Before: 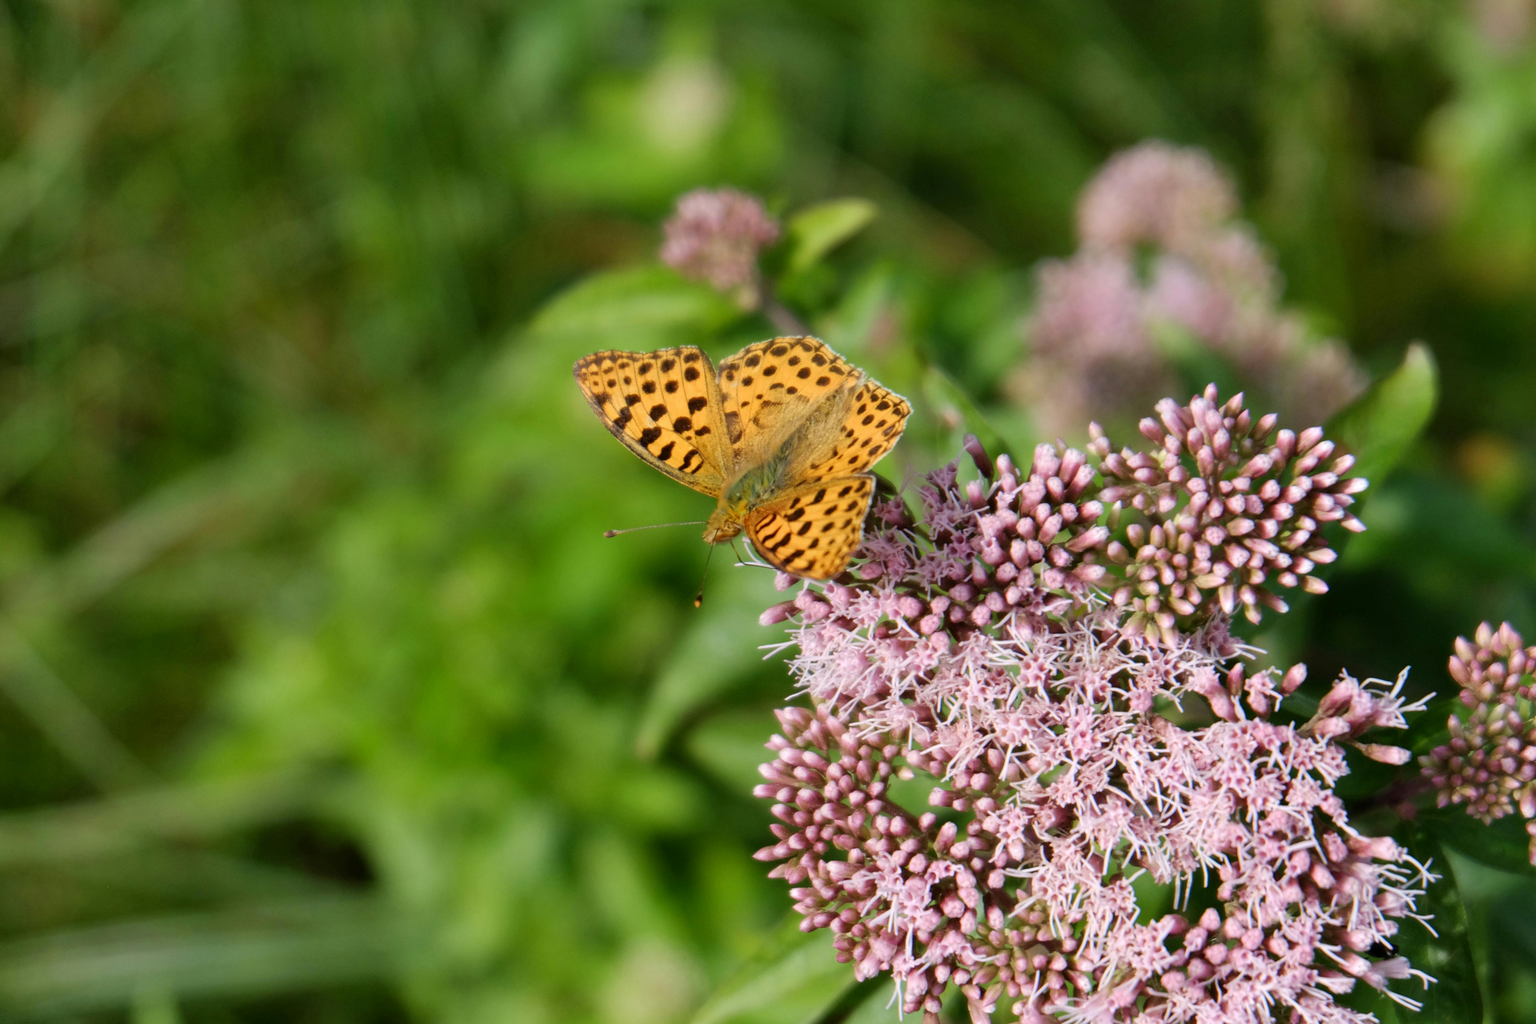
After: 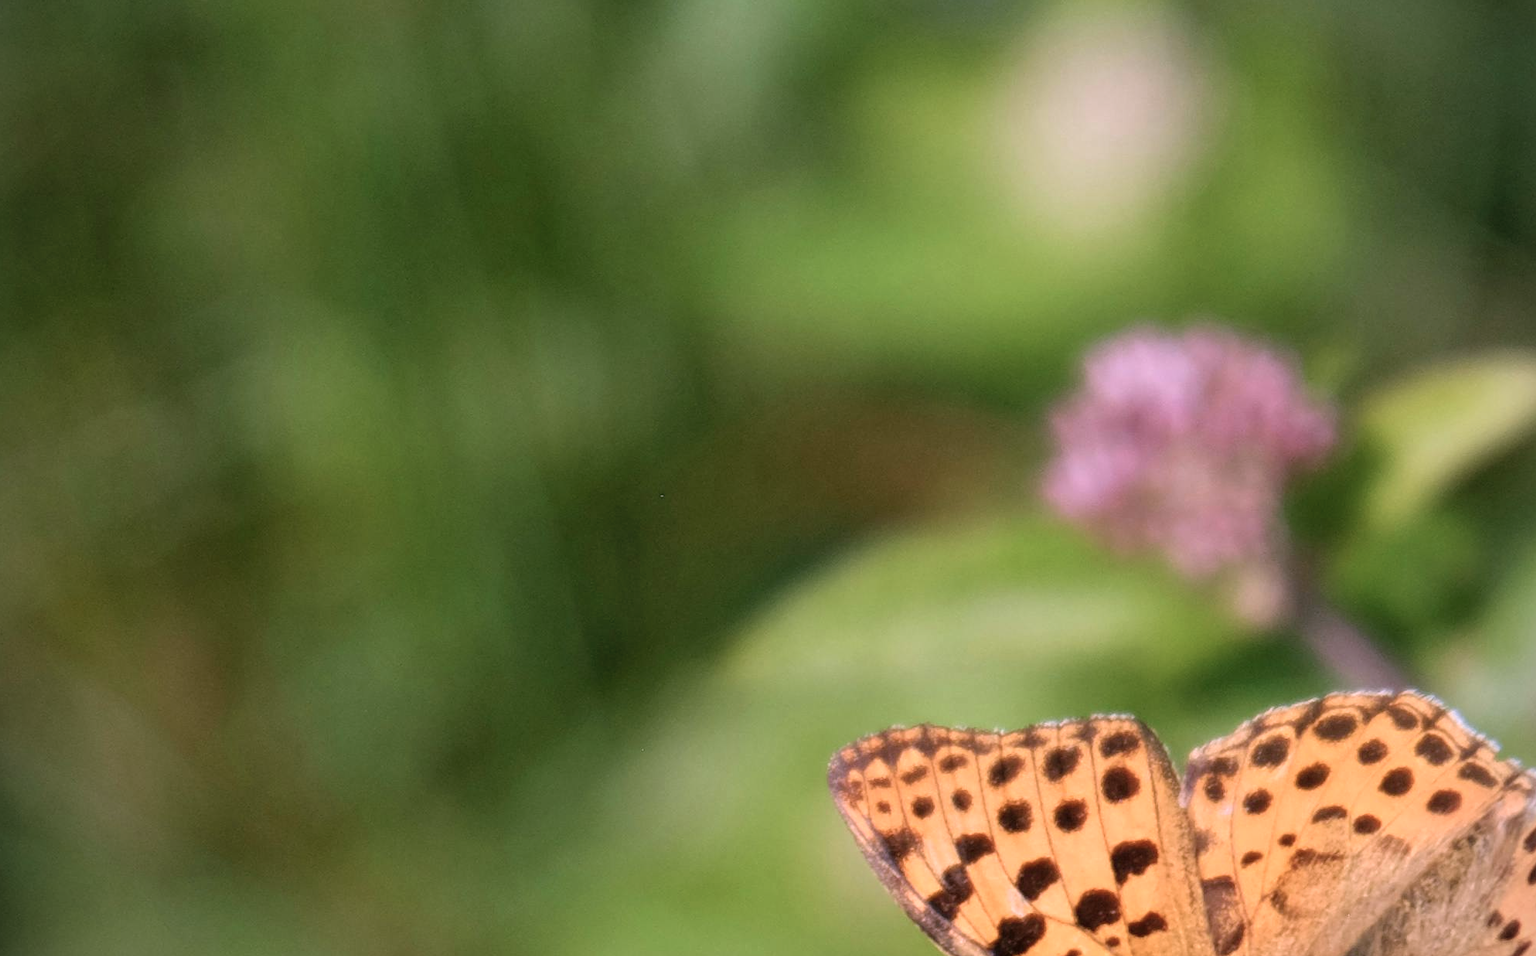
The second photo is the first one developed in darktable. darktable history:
crop: left 15.452%, top 5.459%, right 43.956%, bottom 56.62%
vignetting: fall-off start 91.19%
shadows and highlights: radius 44.78, white point adjustment 6.64, compress 79.65%, highlights color adjustment 78.42%, soften with gaussian
color correction: highlights a* 15.46, highlights b* -20.56
